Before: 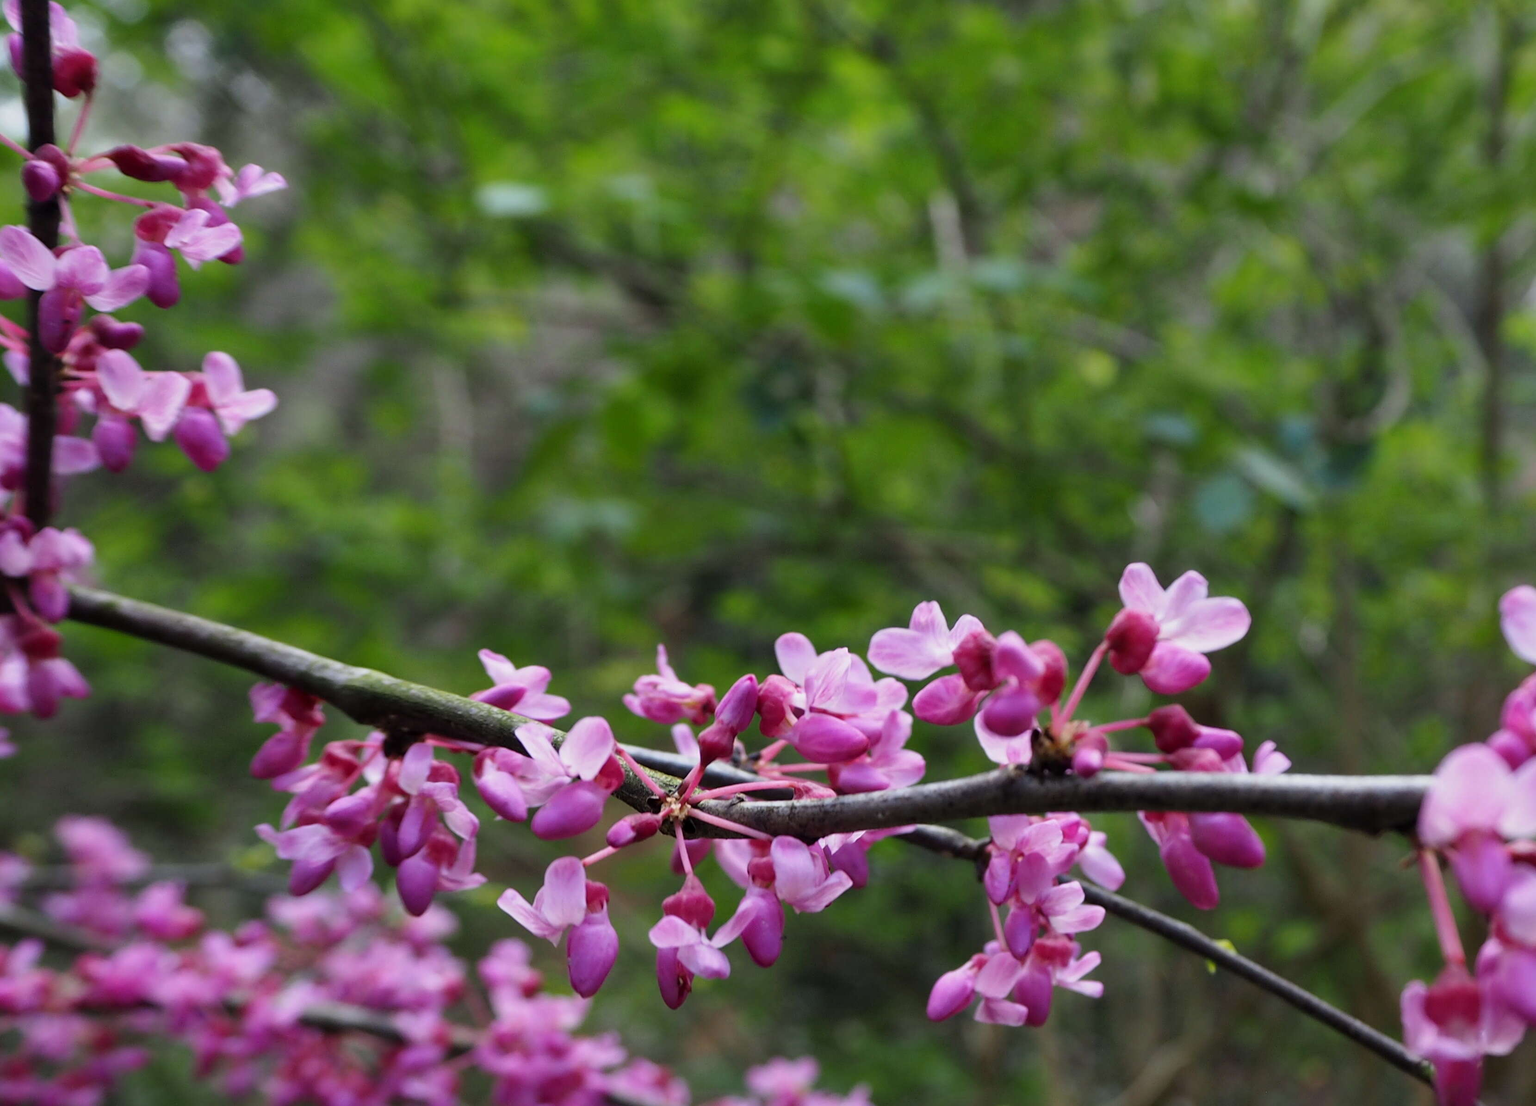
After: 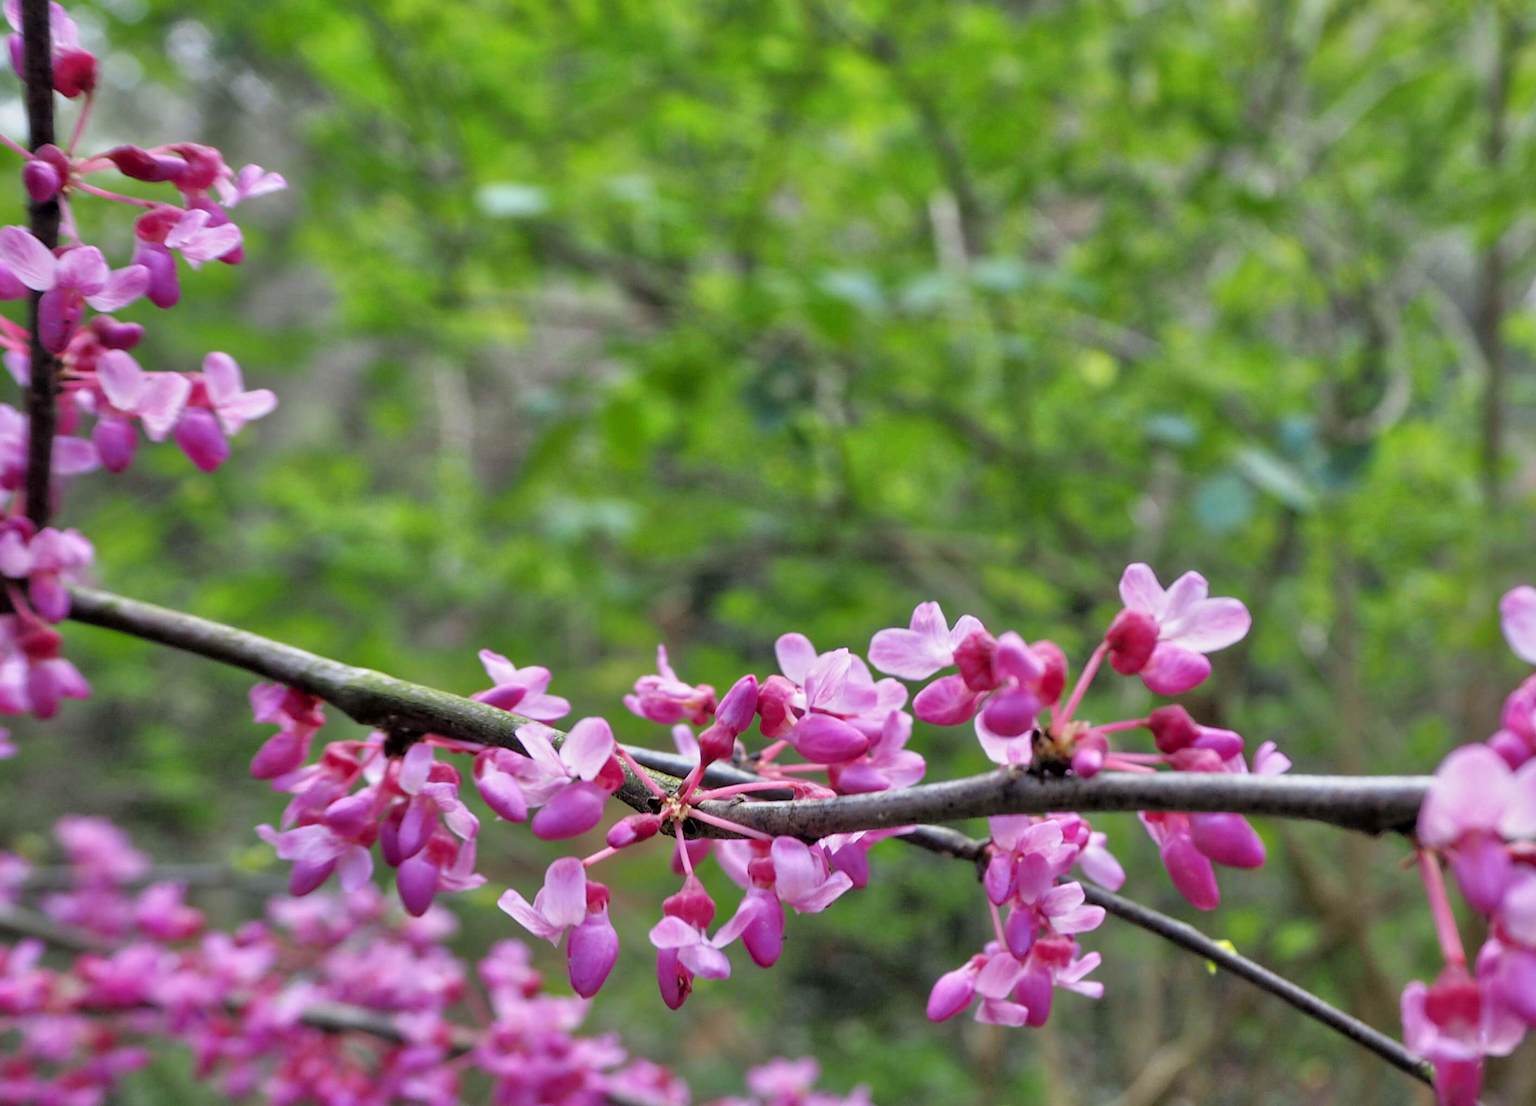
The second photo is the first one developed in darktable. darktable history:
local contrast: highlights 104%, shadows 99%, detail 119%, midtone range 0.2
tone equalizer: -7 EV 0.154 EV, -6 EV 0.581 EV, -5 EV 1.17 EV, -4 EV 1.32 EV, -3 EV 1.18 EV, -2 EV 0.6 EV, -1 EV 0.156 EV
